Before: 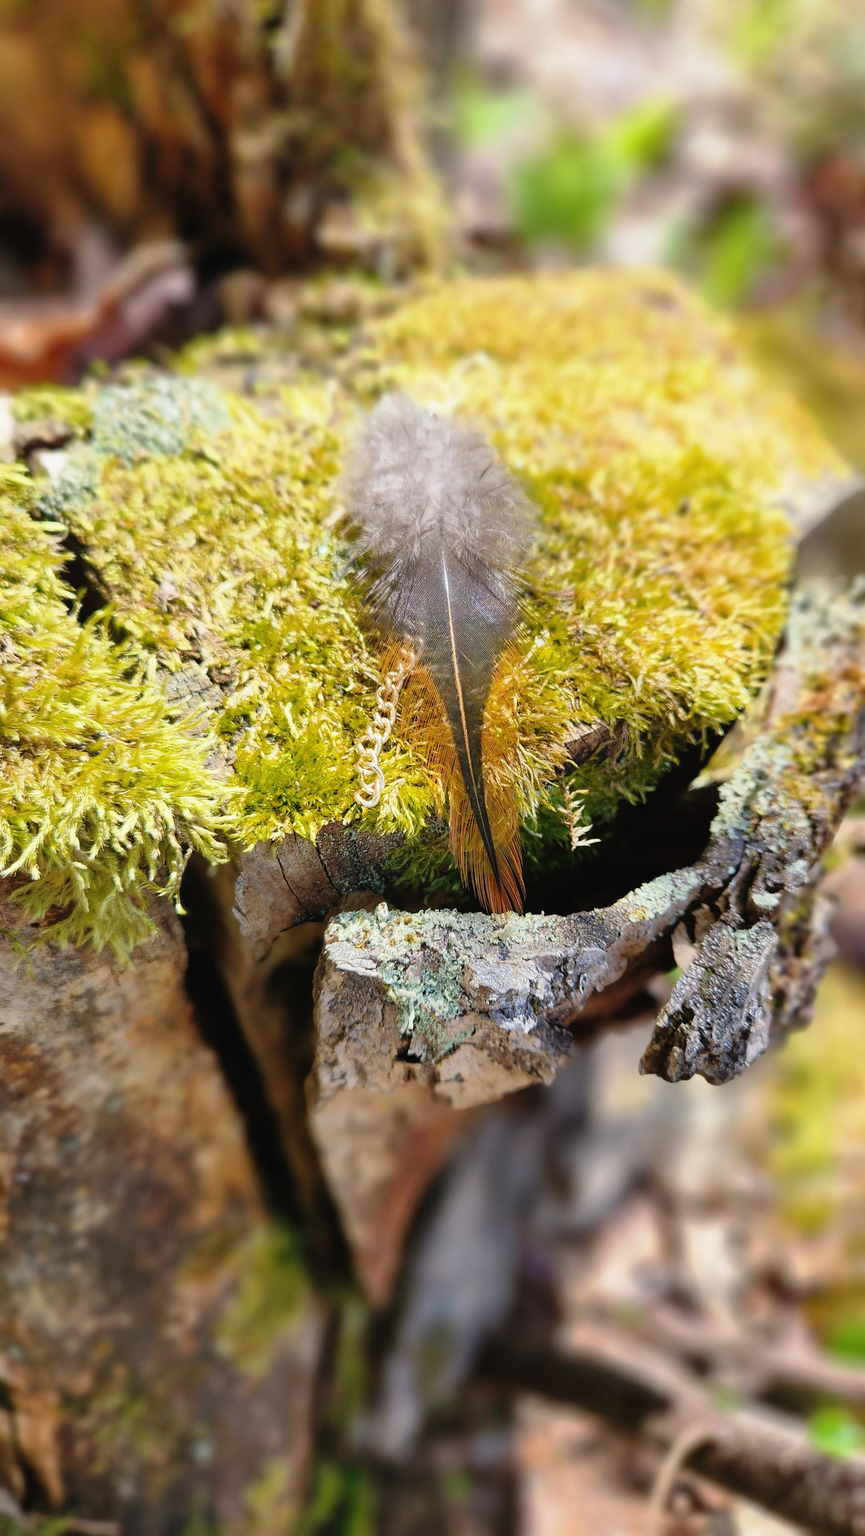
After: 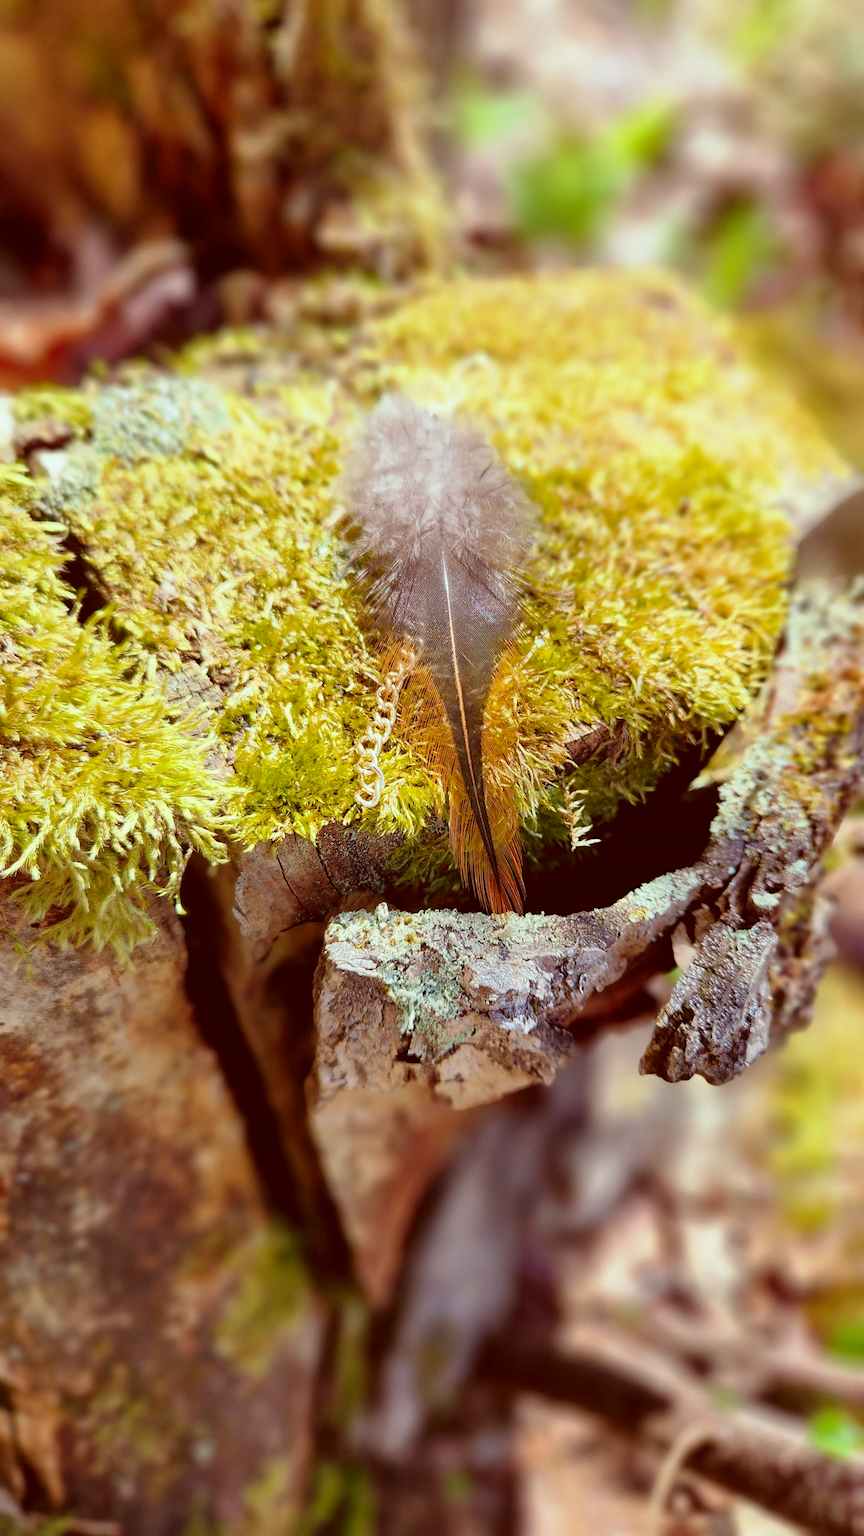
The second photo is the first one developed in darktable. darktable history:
color correction: highlights a* -7.07, highlights b* -0.156, shadows a* 20.32, shadows b* 10.93
